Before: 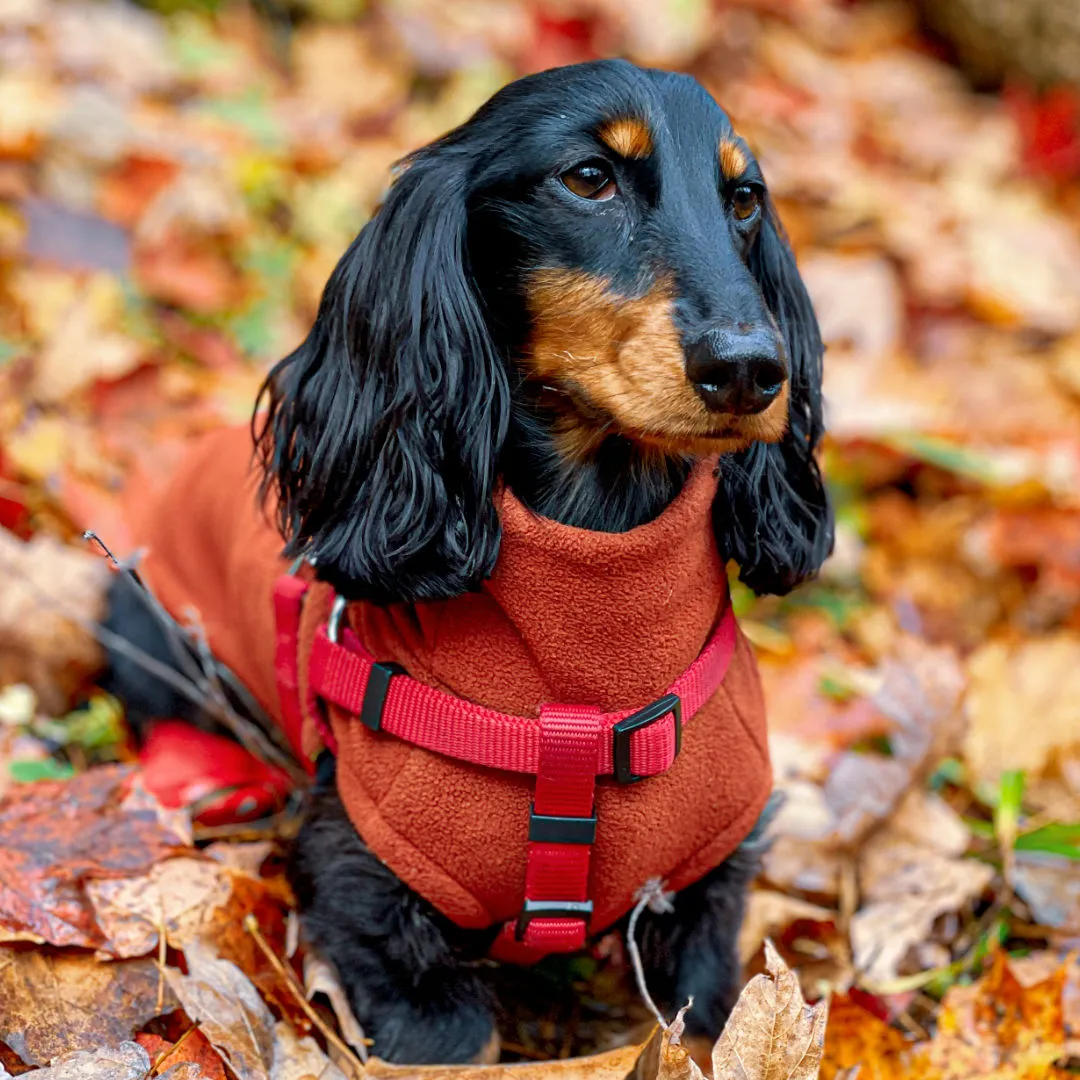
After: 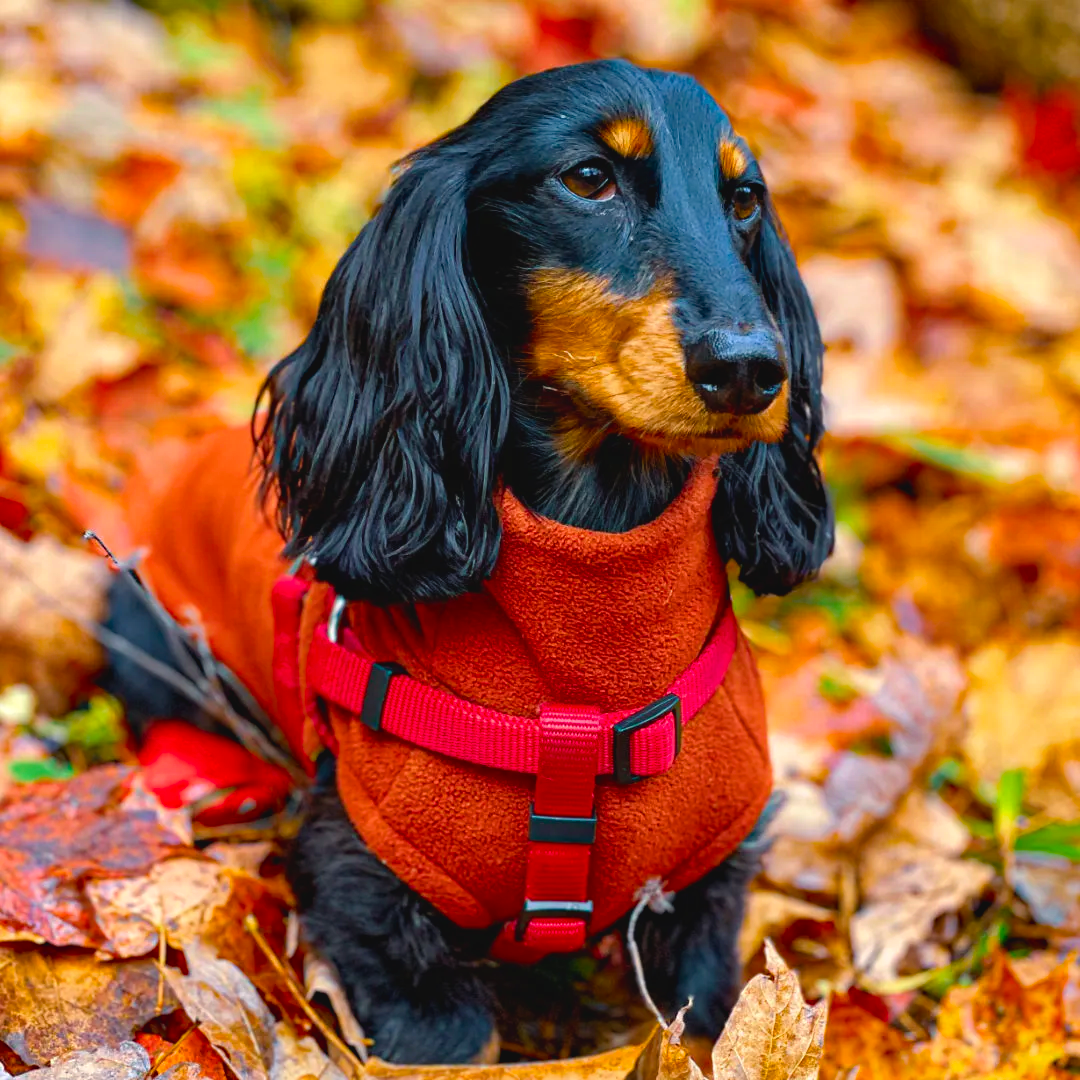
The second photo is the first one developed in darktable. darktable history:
color correction: highlights a* 0.958, highlights b* 2.8, saturation 1.07
color balance rgb: global offset › luminance 0.472%, perceptual saturation grading › global saturation 25.347%, global vibrance 20.673%
haze removal: compatibility mode true, adaptive false
